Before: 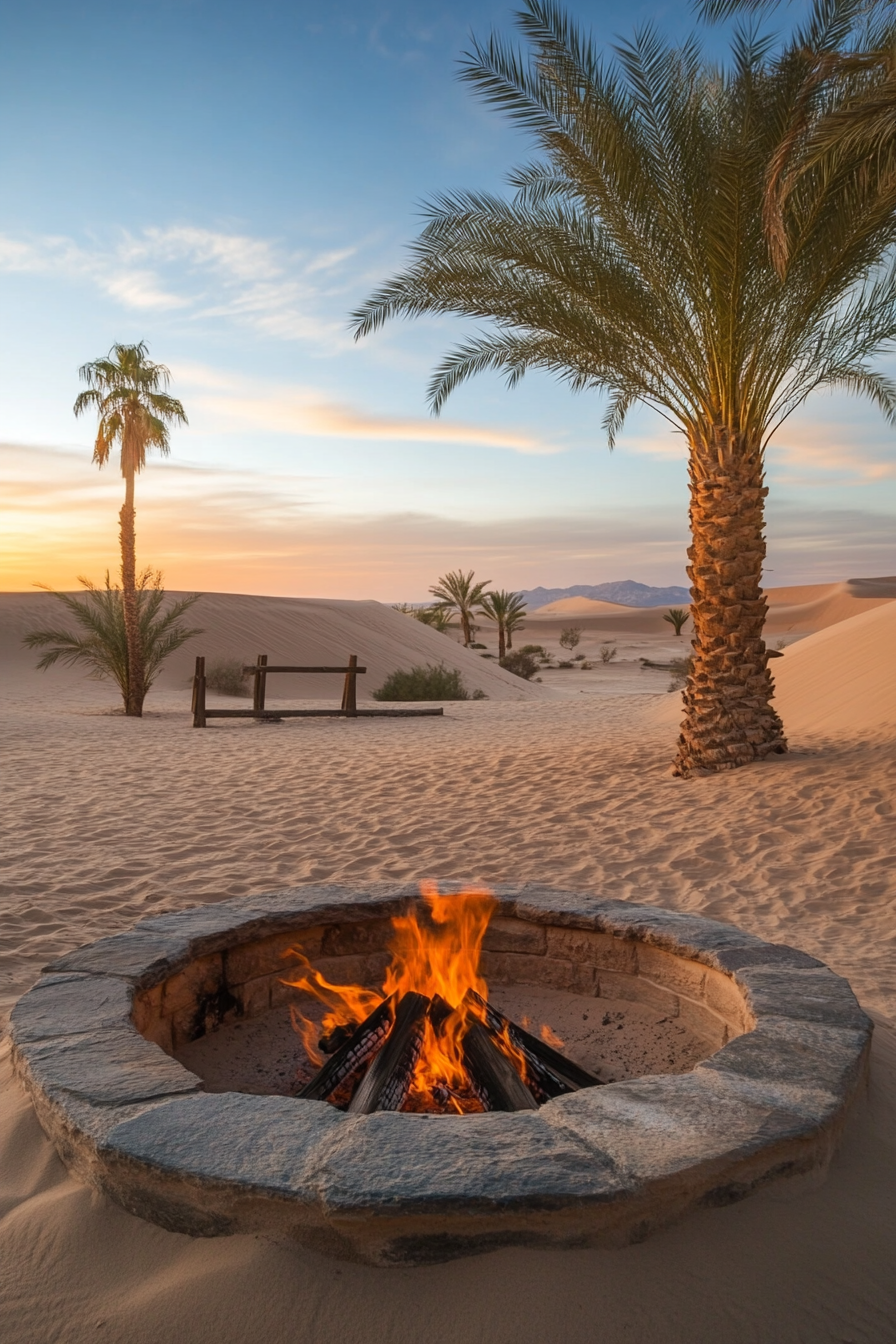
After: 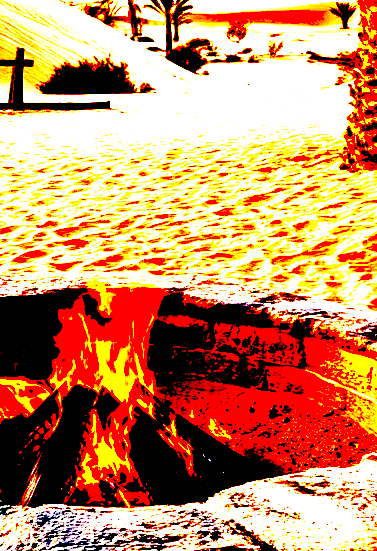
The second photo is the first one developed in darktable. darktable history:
crop: left 37.221%, top 45.169%, right 20.63%, bottom 13.777%
exposure: black level correction 0.1, exposure 3 EV, compensate highlight preservation false
